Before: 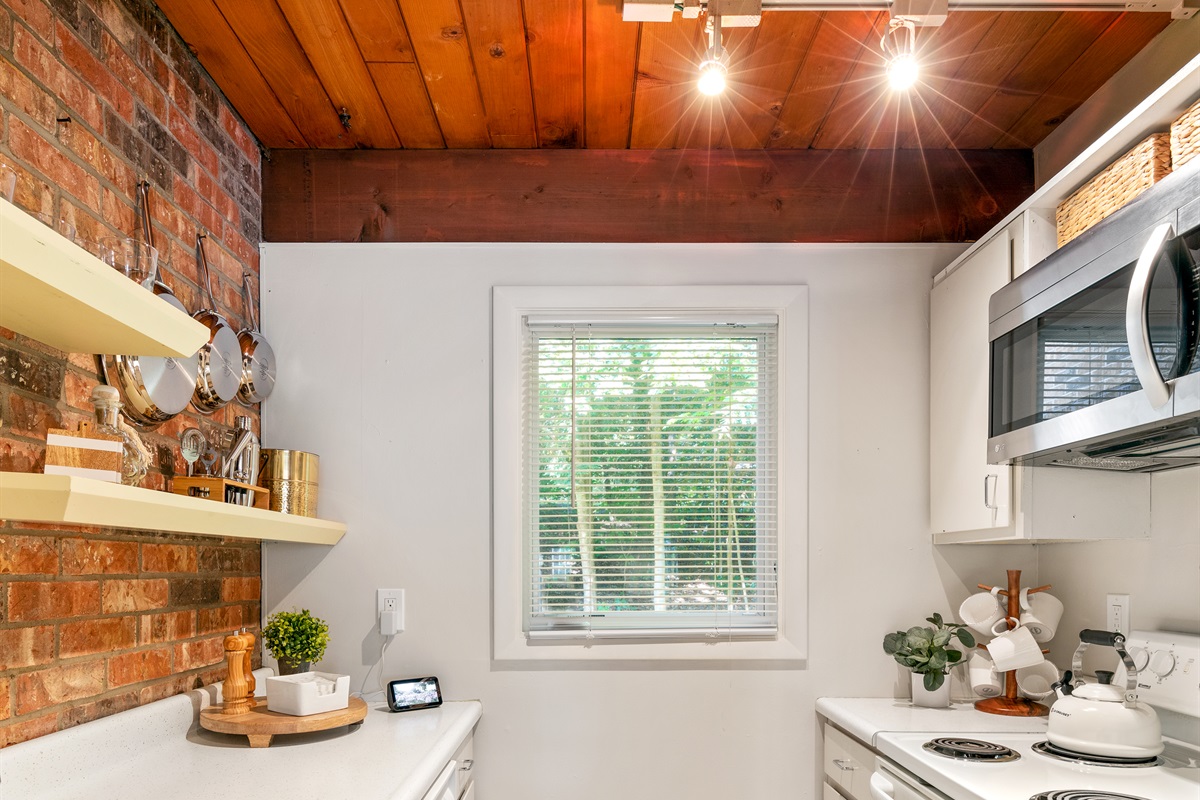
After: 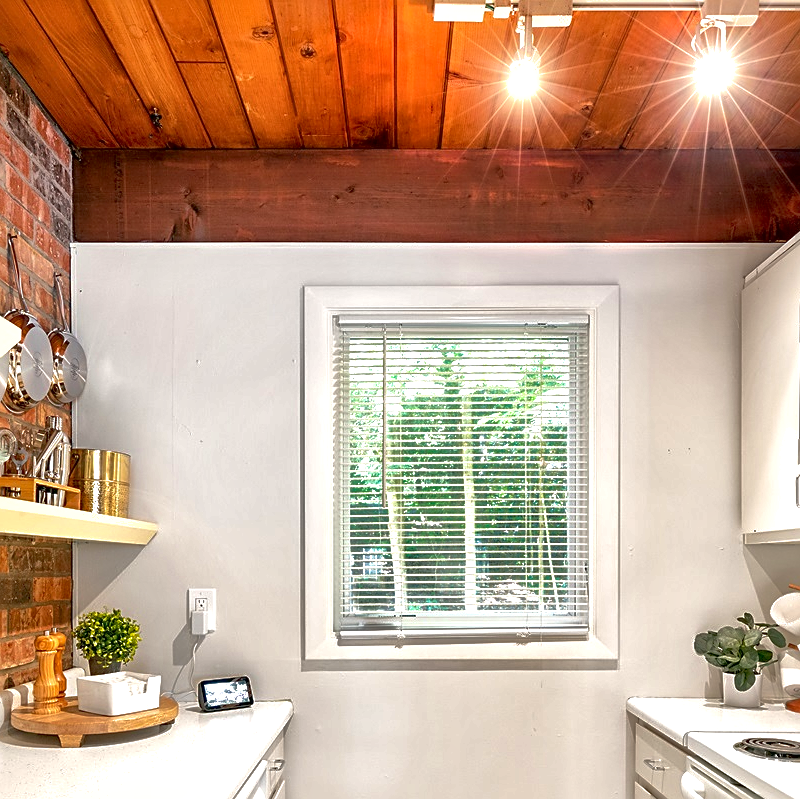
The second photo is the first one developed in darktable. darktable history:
exposure: black level correction 0.001, exposure 0.5 EV, compensate exposure bias true, compensate highlight preservation false
shadows and highlights: on, module defaults
tone equalizer: on, module defaults
local contrast: mode bilateral grid, contrast 20, coarseness 50, detail 171%, midtone range 0.2
crop and rotate: left 15.754%, right 17.579%
sharpen: on, module defaults
